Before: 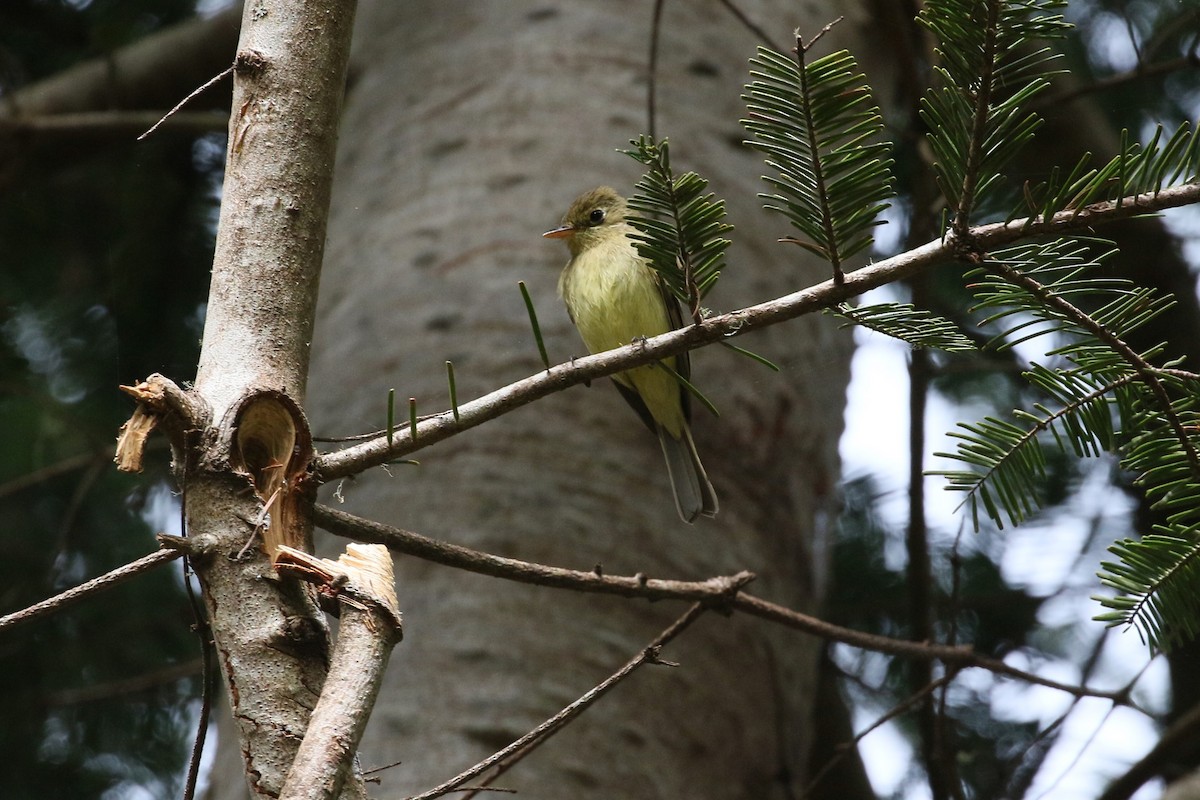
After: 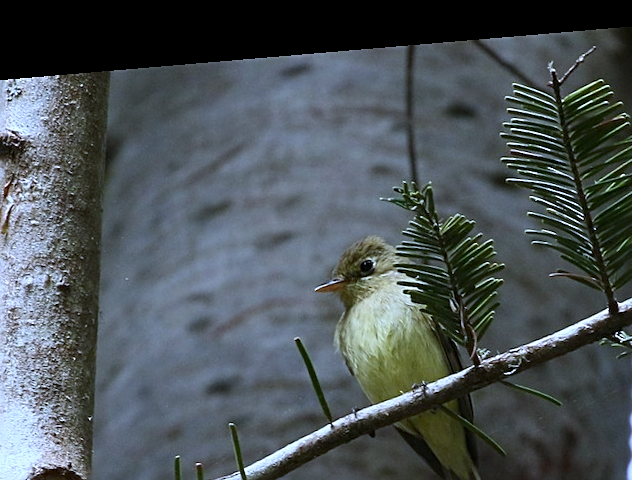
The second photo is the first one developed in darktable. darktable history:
white balance: red 0.871, blue 1.249
crop: left 19.556%, right 30.401%, bottom 46.458%
sharpen: on, module defaults
contrast brightness saturation: contrast 0.08, saturation 0.02
rotate and perspective: rotation -4.86°, automatic cropping off
